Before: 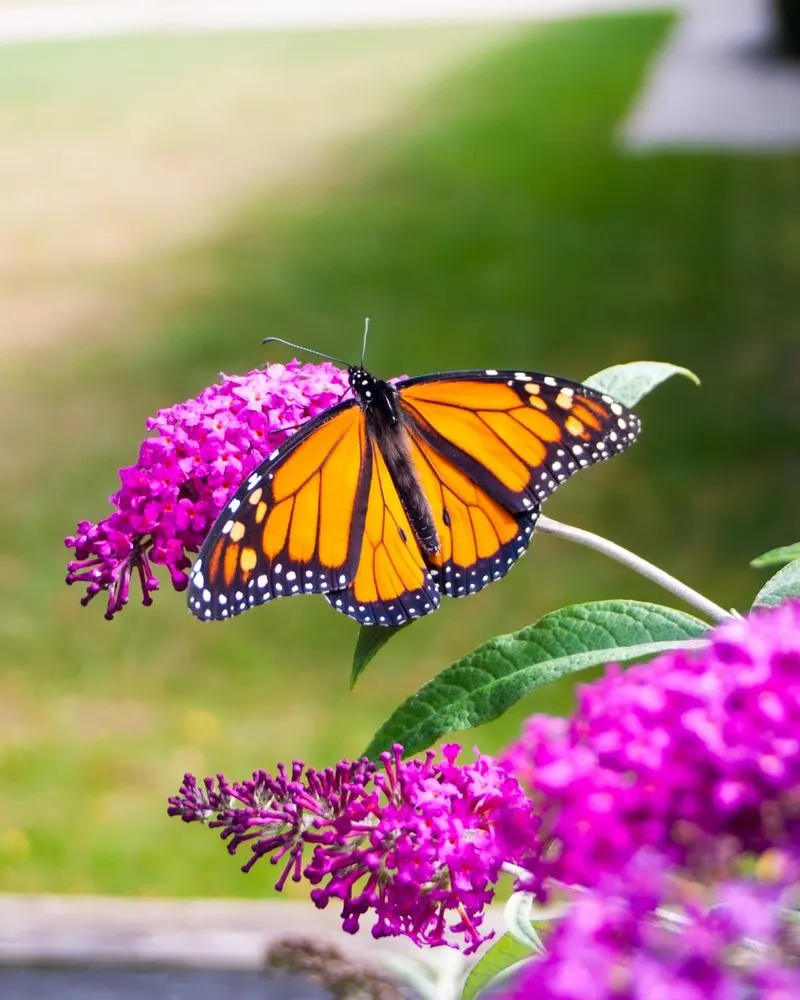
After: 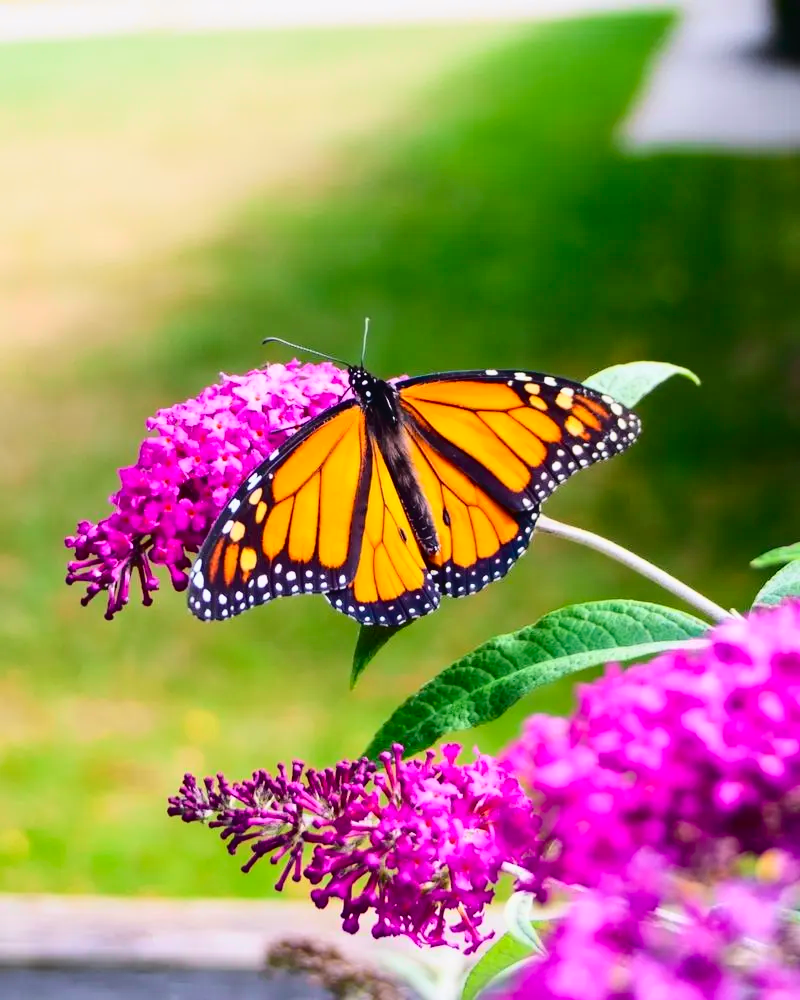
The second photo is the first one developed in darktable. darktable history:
tone curve: curves: ch0 [(0, 0.023) (0.132, 0.075) (0.256, 0.2) (0.454, 0.495) (0.708, 0.78) (0.844, 0.896) (1, 0.98)]; ch1 [(0, 0) (0.37, 0.308) (0.478, 0.46) (0.499, 0.5) (0.513, 0.508) (0.526, 0.533) (0.59, 0.612) (0.764, 0.804) (1, 1)]; ch2 [(0, 0) (0.312, 0.313) (0.461, 0.454) (0.48, 0.477) (0.503, 0.5) (0.526, 0.54) (0.564, 0.595) (0.631, 0.676) (0.713, 0.767) (0.985, 0.966)], color space Lab, independent channels
